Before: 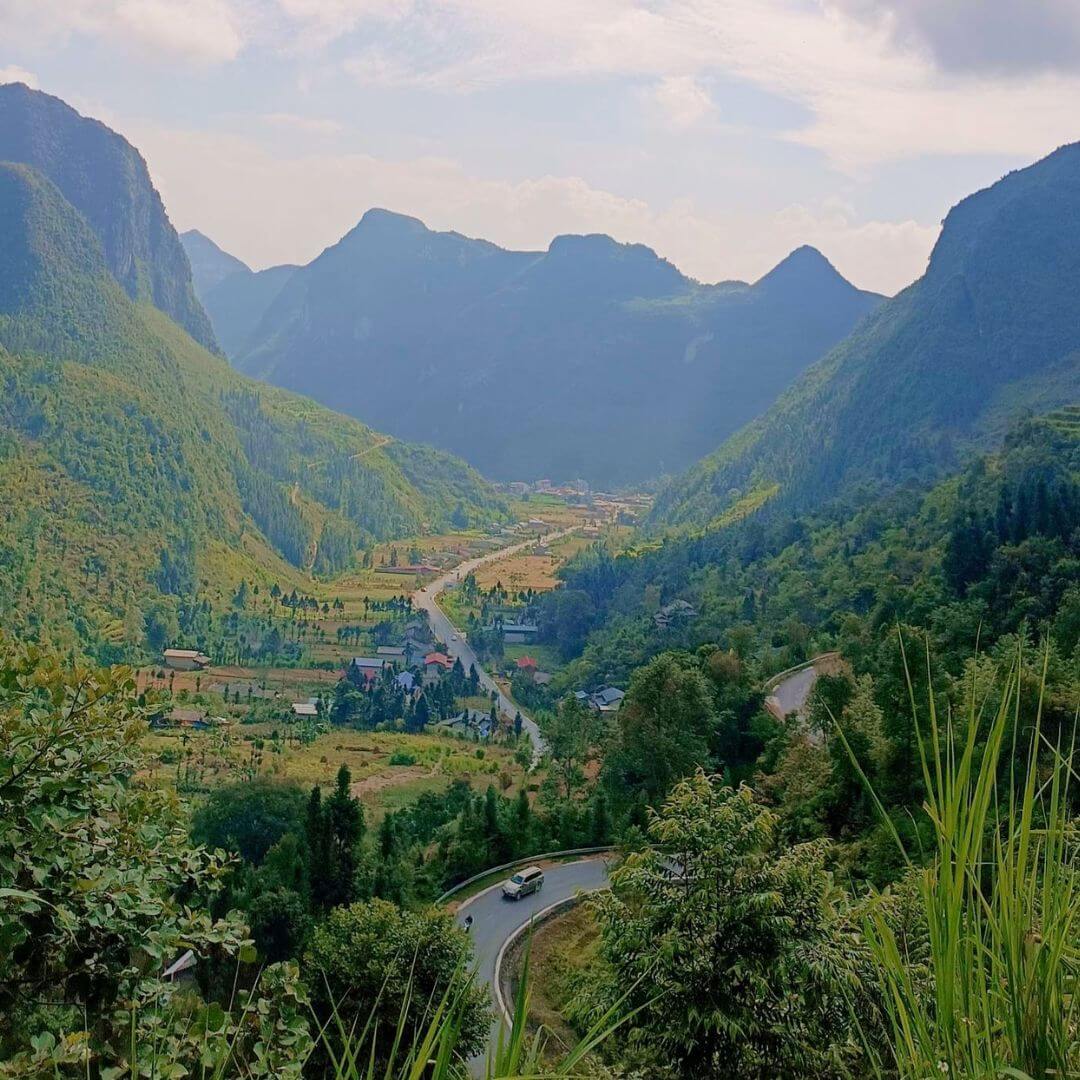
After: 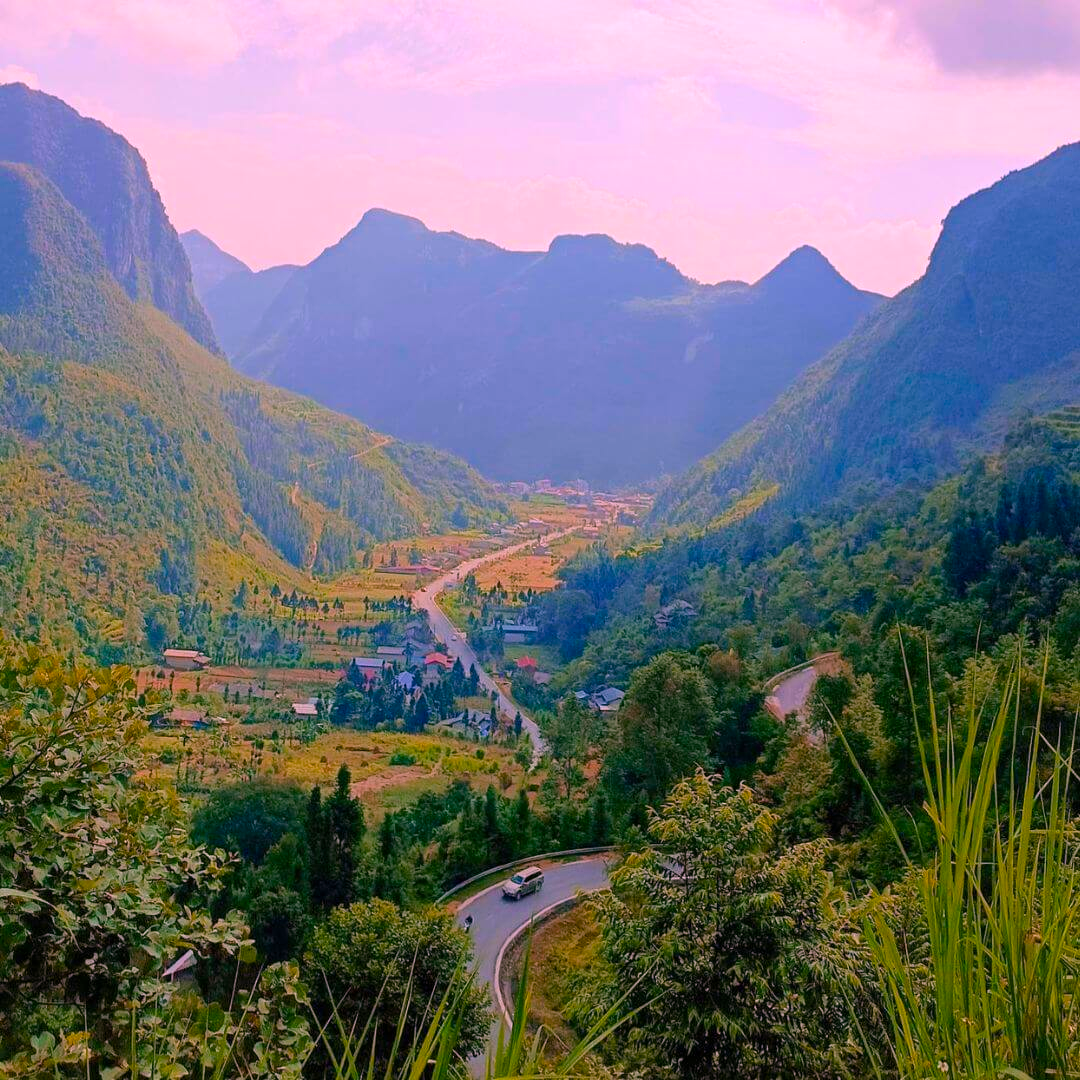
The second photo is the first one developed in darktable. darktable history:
white balance: red 1.188, blue 1.11
color balance rgb: perceptual saturation grading › global saturation 30%, global vibrance 20%
